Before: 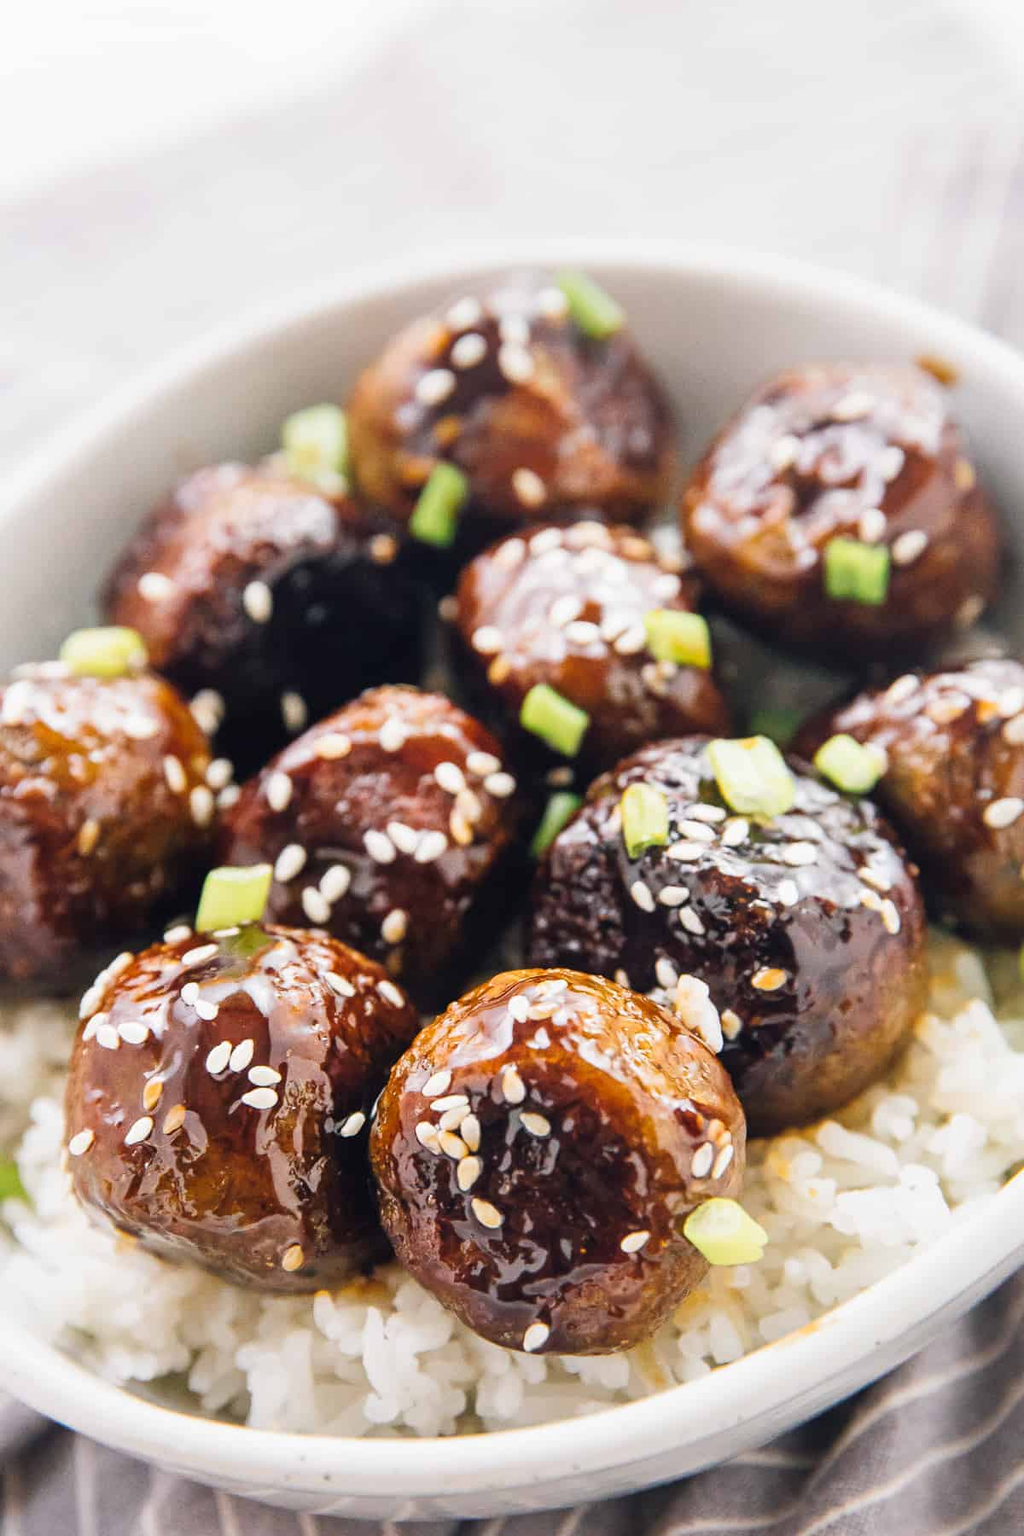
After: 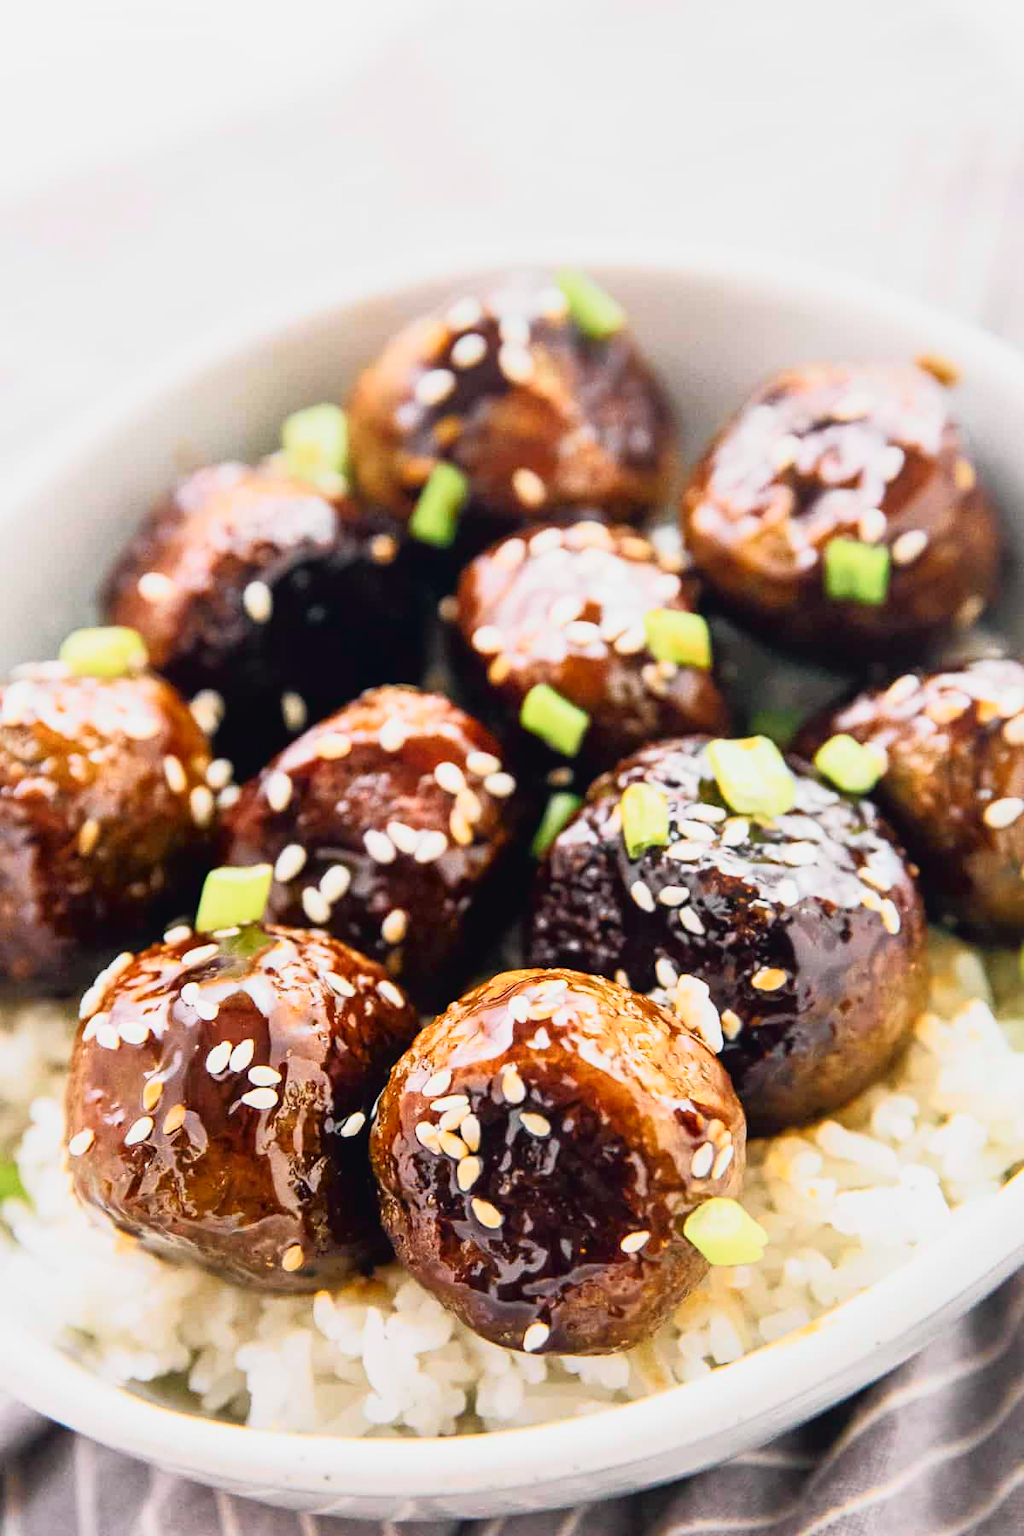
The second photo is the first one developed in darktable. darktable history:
tone curve: curves: ch0 [(0, 0.024) (0.031, 0.027) (0.113, 0.069) (0.198, 0.18) (0.304, 0.303) (0.441, 0.462) (0.557, 0.6) (0.711, 0.79) (0.812, 0.878) (0.927, 0.935) (1, 0.963)]; ch1 [(0, 0) (0.222, 0.2) (0.343, 0.325) (0.45, 0.441) (0.502, 0.501) (0.527, 0.534) (0.55, 0.561) (0.632, 0.656) (0.735, 0.754) (1, 1)]; ch2 [(0, 0) (0.249, 0.222) (0.352, 0.348) (0.424, 0.439) (0.476, 0.482) (0.499, 0.501) (0.517, 0.516) (0.532, 0.544) (0.558, 0.585) (0.596, 0.629) (0.726, 0.745) (0.82, 0.796) (0.998, 0.928)], color space Lab, independent channels, preserve colors none
